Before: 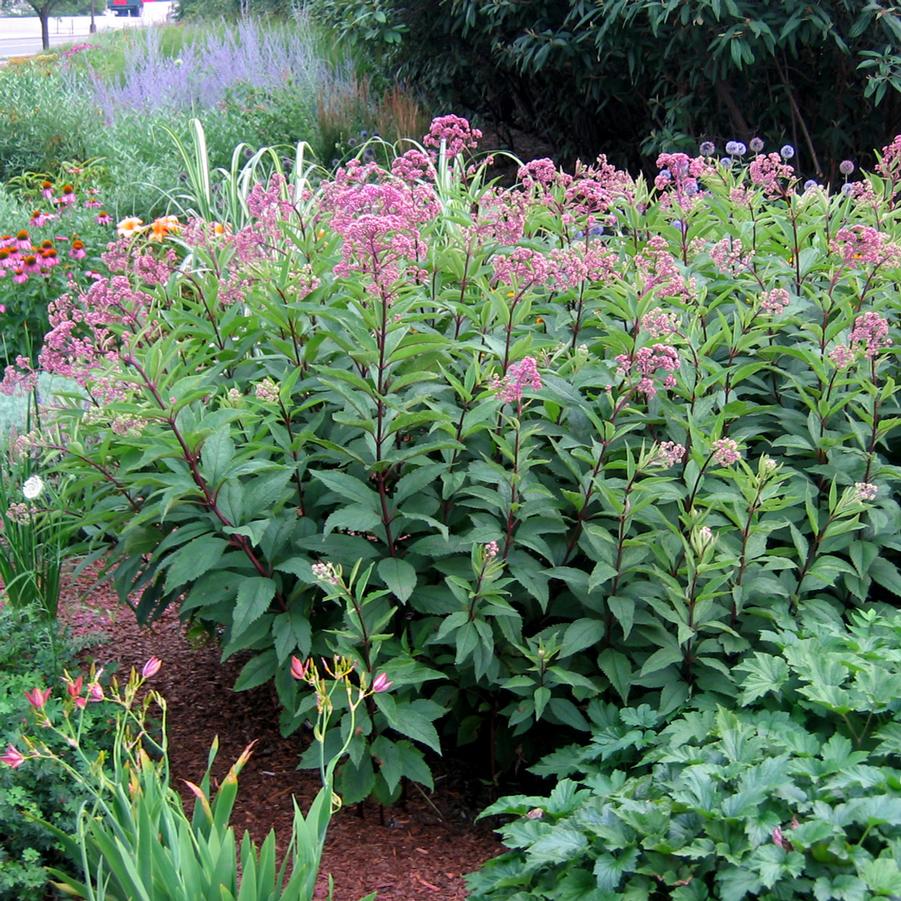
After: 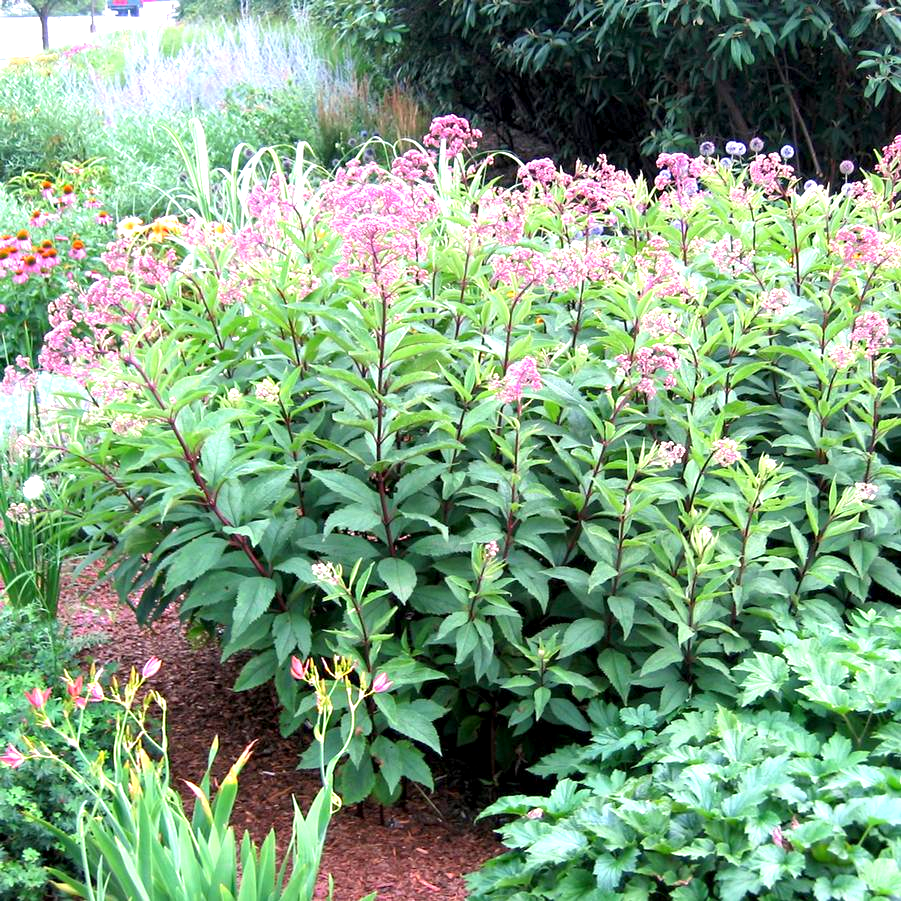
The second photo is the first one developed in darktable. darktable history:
exposure: black level correction 0.001, exposure 1.12 EV, compensate exposure bias true, compensate highlight preservation false
